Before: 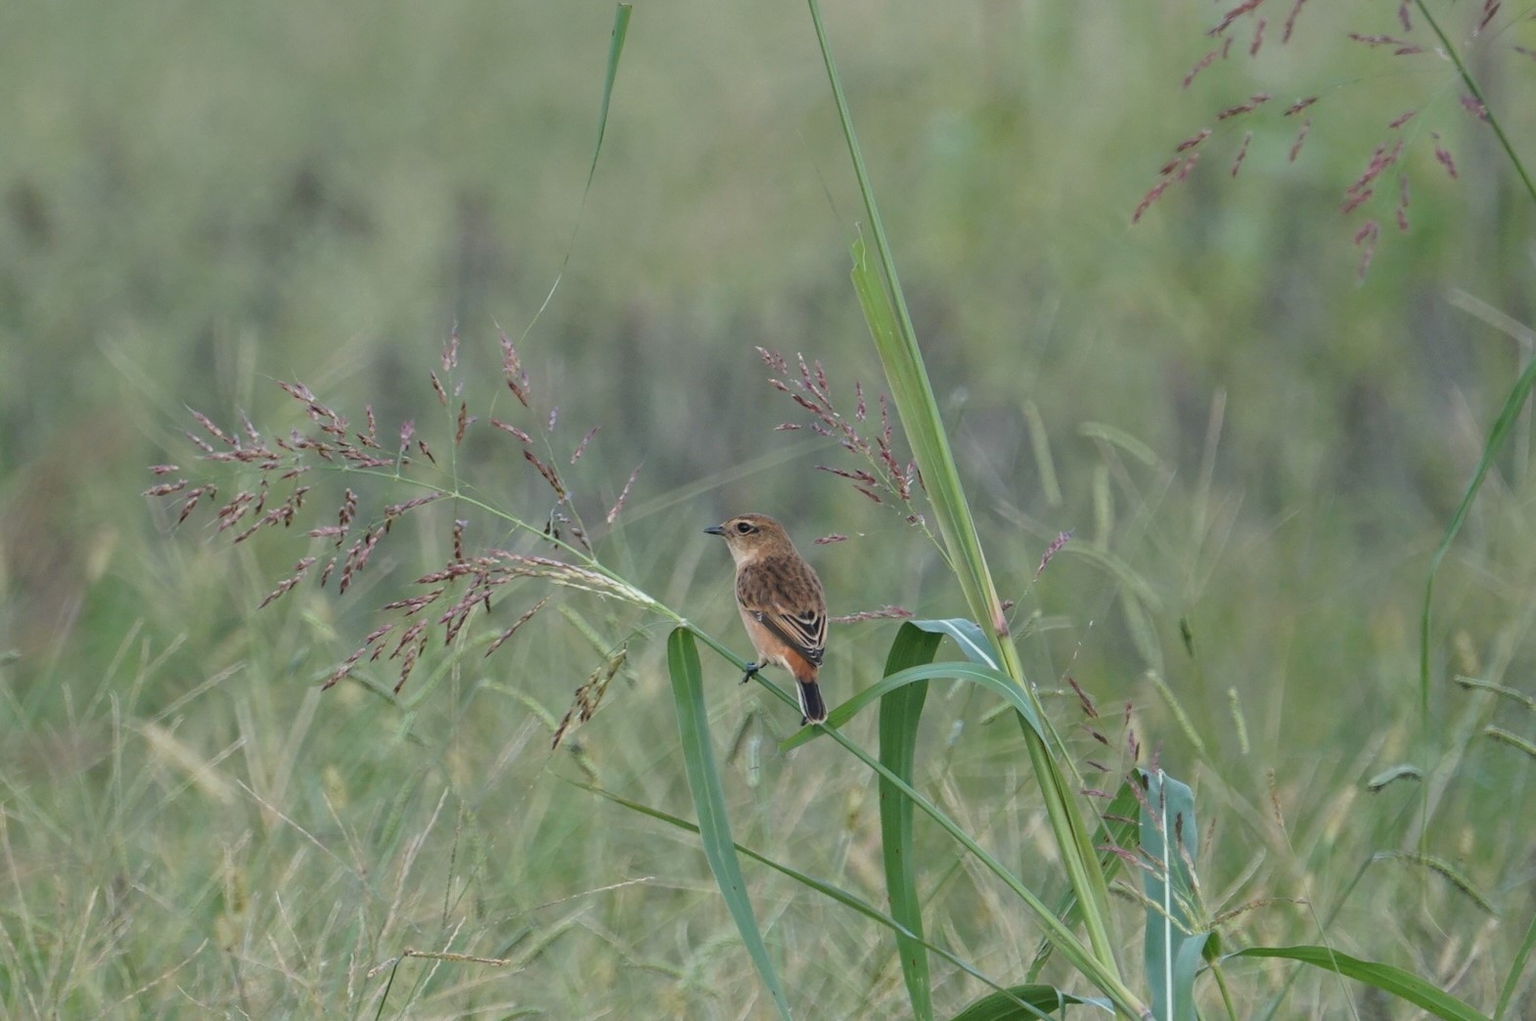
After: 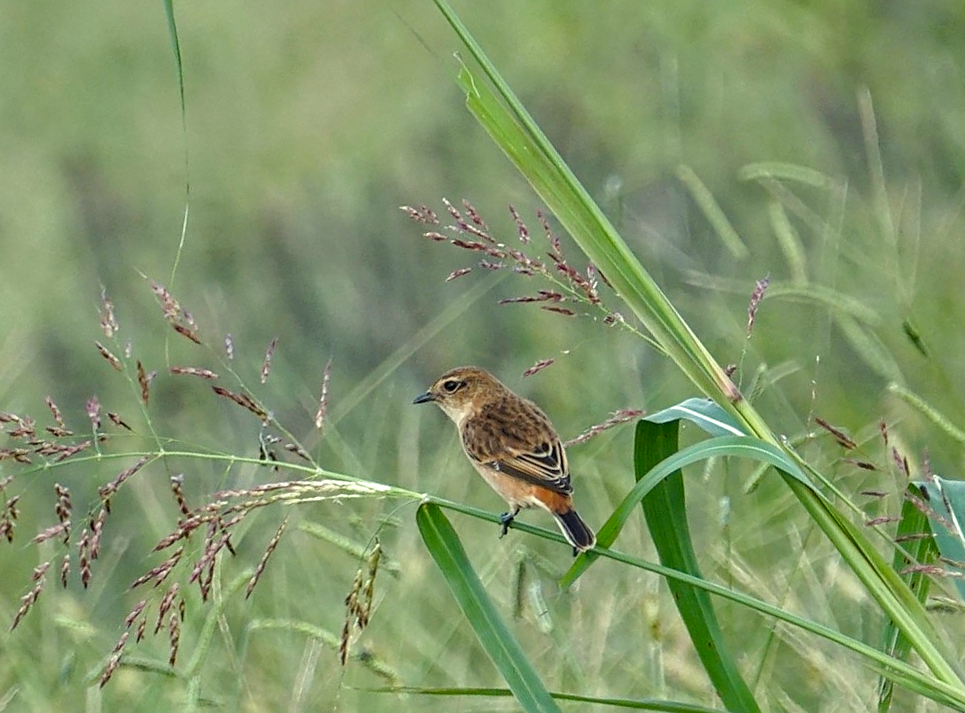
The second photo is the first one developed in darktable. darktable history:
color balance rgb: perceptual saturation grading › global saturation 0.132%, perceptual saturation grading › highlights -17.922%, perceptual saturation grading › mid-tones 33.159%, perceptual saturation grading › shadows 50.467%, perceptual brilliance grading › highlights 9.725%, perceptual brilliance grading › mid-tones 5.317%
local contrast: detail 130%
color correction: highlights a* -5.72, highlights b* 10.67
sharpen: on, module defaults
exposure: exposure 0.082 EV, compensate exposure bias true, compensate highlight preservation false
crop and rotate: angle 19.64°, left 6.874%, right 4.152%, bottom 1.156%
